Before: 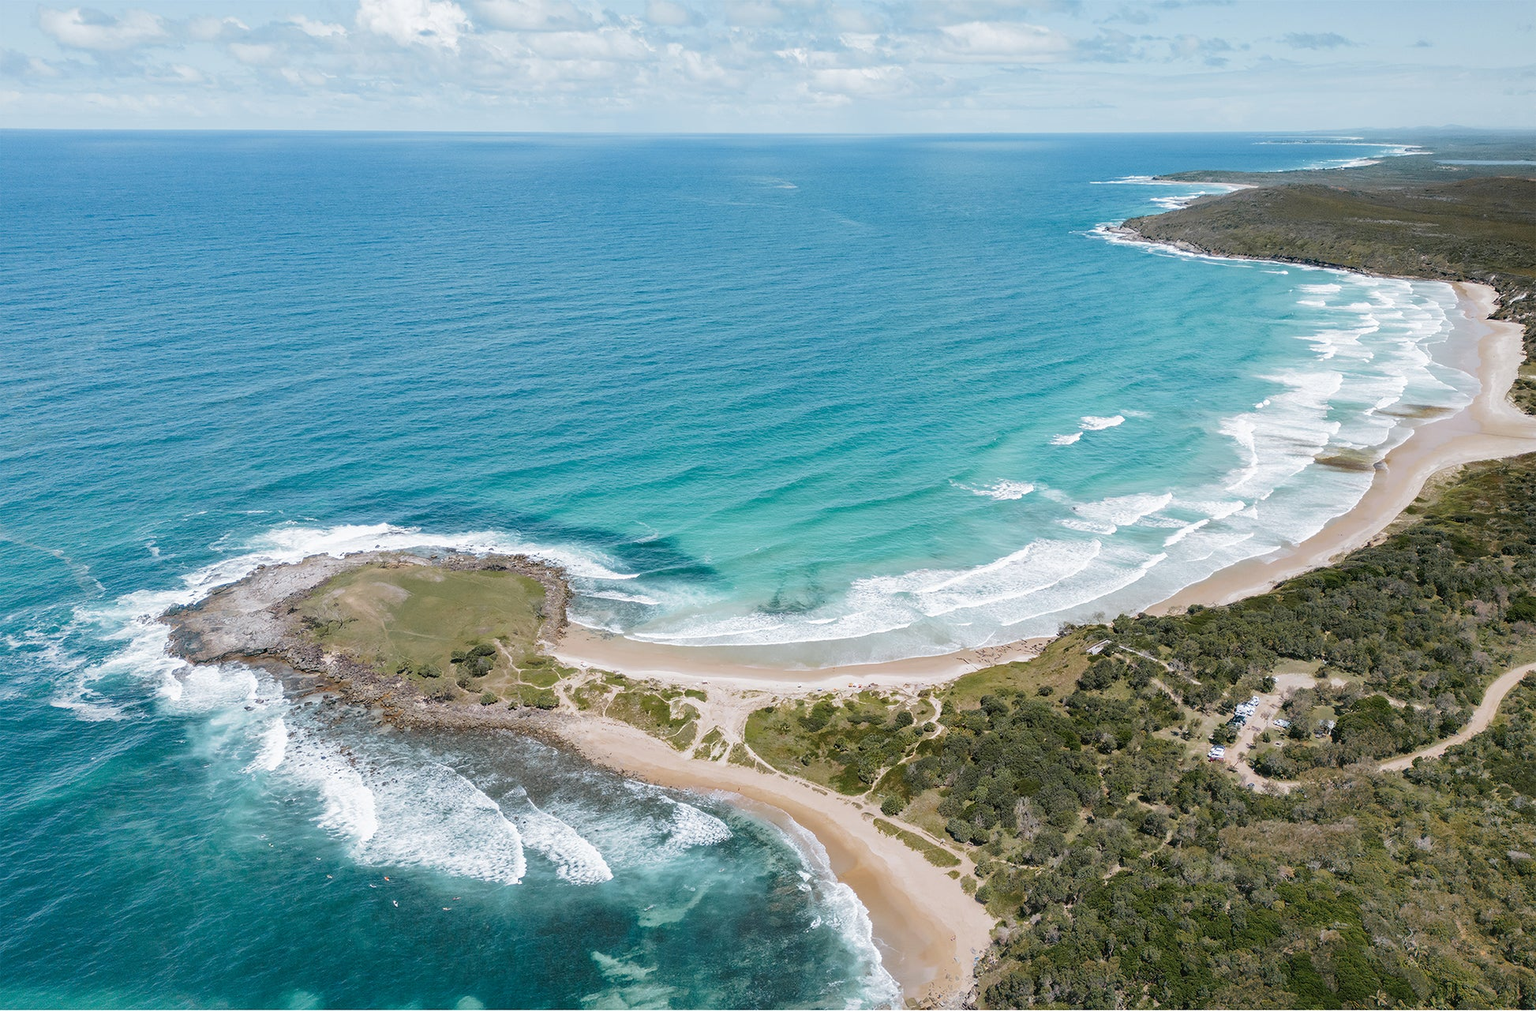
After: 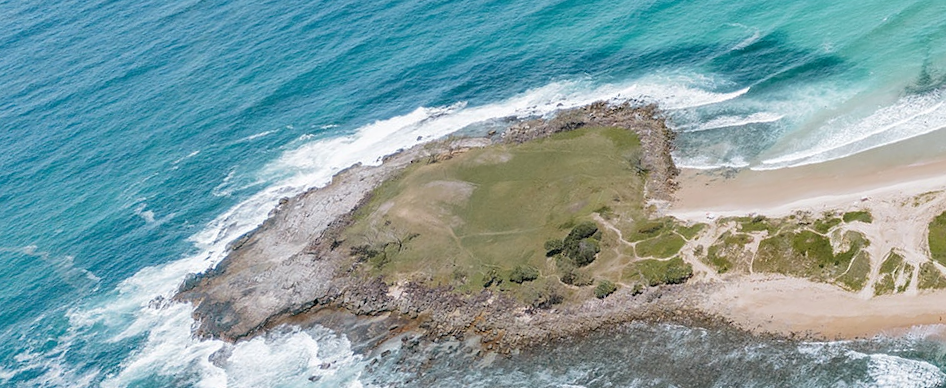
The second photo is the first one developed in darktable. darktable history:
crop and rotate: top 54.778%, right 46.61%, bottom 0.159%
rotate and perspective: rotation -14.8°, crop left 0.1, crop right 0.903, crop top 0.25, crop bottom 0.748
